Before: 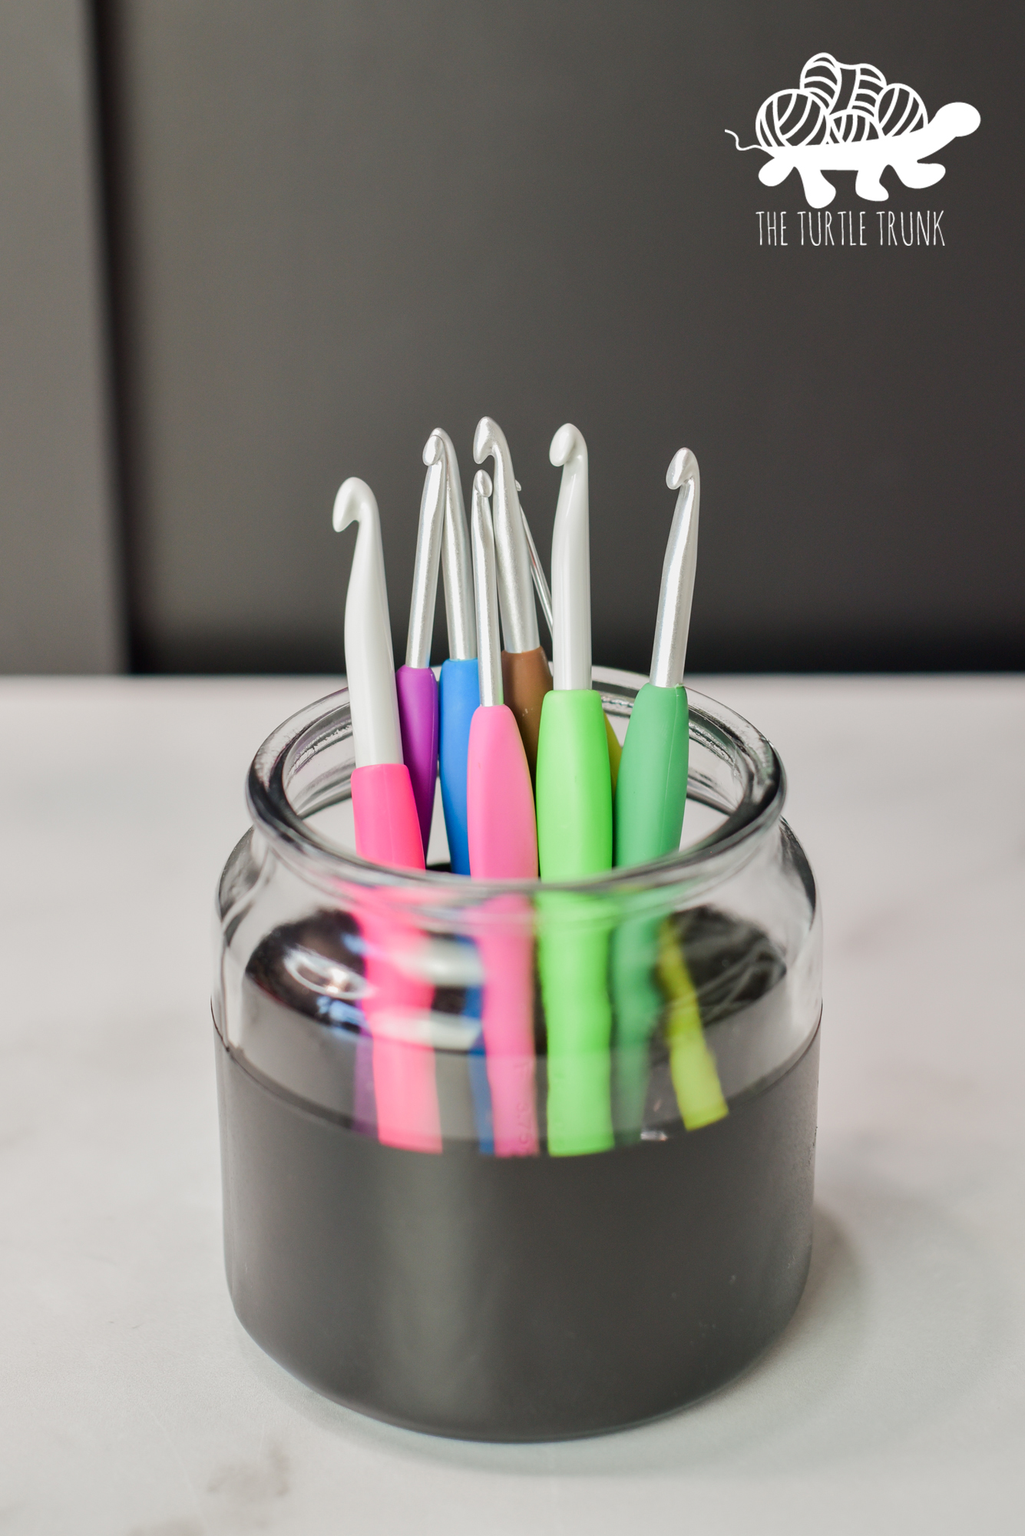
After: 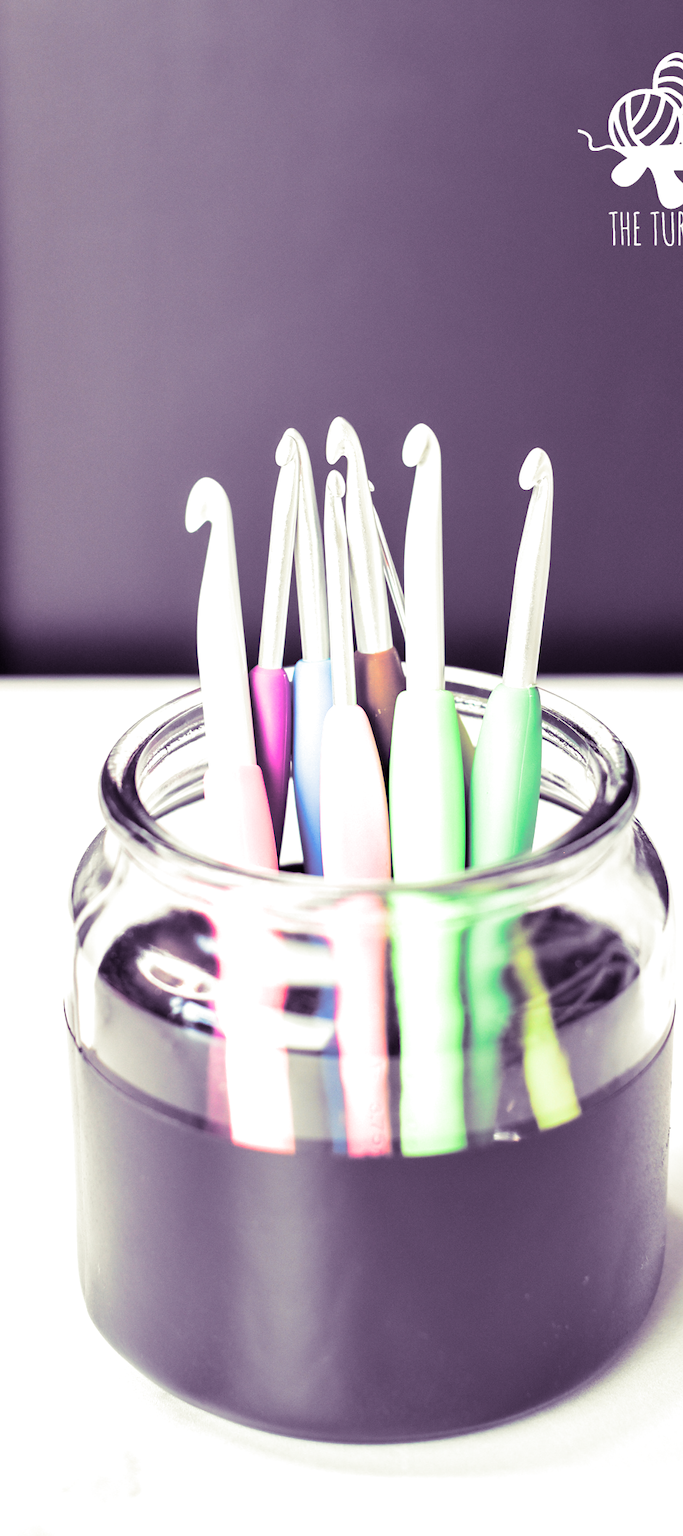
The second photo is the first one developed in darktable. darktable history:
exposure: black level correction 0.001, exposure 1 EV, compensate highlight preservation false
color contrast: blue-yellow contrast 0.7
tone curve: curves: ch0 [(0, 0) (0.037, 0.025) (0.131, 0.093) (0.275, 0.256) (0.497, 0.51) (0.617, 0.643) (0.704, 0.732) (0.813, 0.832) (0.911, 0.925) (0.997, 0.995)]; ch1 [(0, 0) (0.301, 0.3) (0.444, 0.45) (0.493, 0.495) (0.507, 0.503) (0.534, 0.533) (0.582, 0.58) (0.658, 0.693) (0.746, 0.77) (1, 1)]; ch2 [(0, 0) (0.246, 0.233) (0.36, 0.352) (0.415, 0.418) (0.476, 0.492) (0.502, 0.504) (0.525, 0.518) (0.539, 0.544) (0.586, 0.602) (0.634, 0.651) (0.706, 0.727) (0.853, 0.852) (1, 0.951)], color space Lab, independent channels, preserve colors none
crop and rotate: left 14.385%, right 18.948%
split-toning: shadows › hue 266.4°, shadows › saturation 0.4, highlights › hue 61.2°, highlights › saturation 0.3, compress 0%
tone equalizer: on, module defaults
